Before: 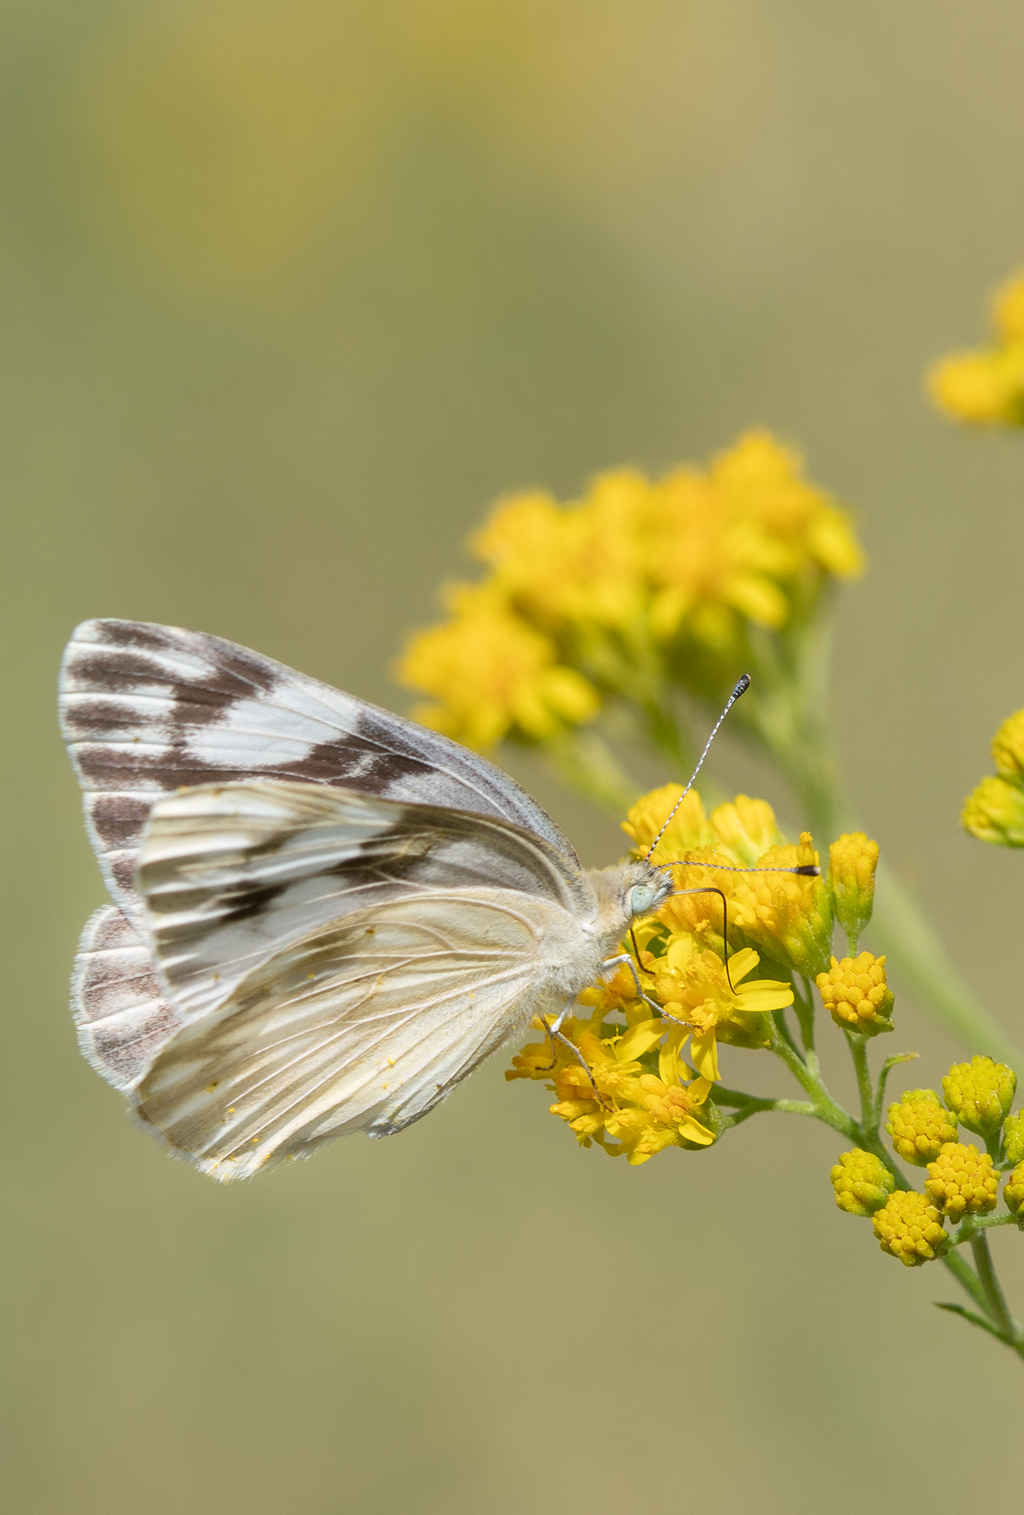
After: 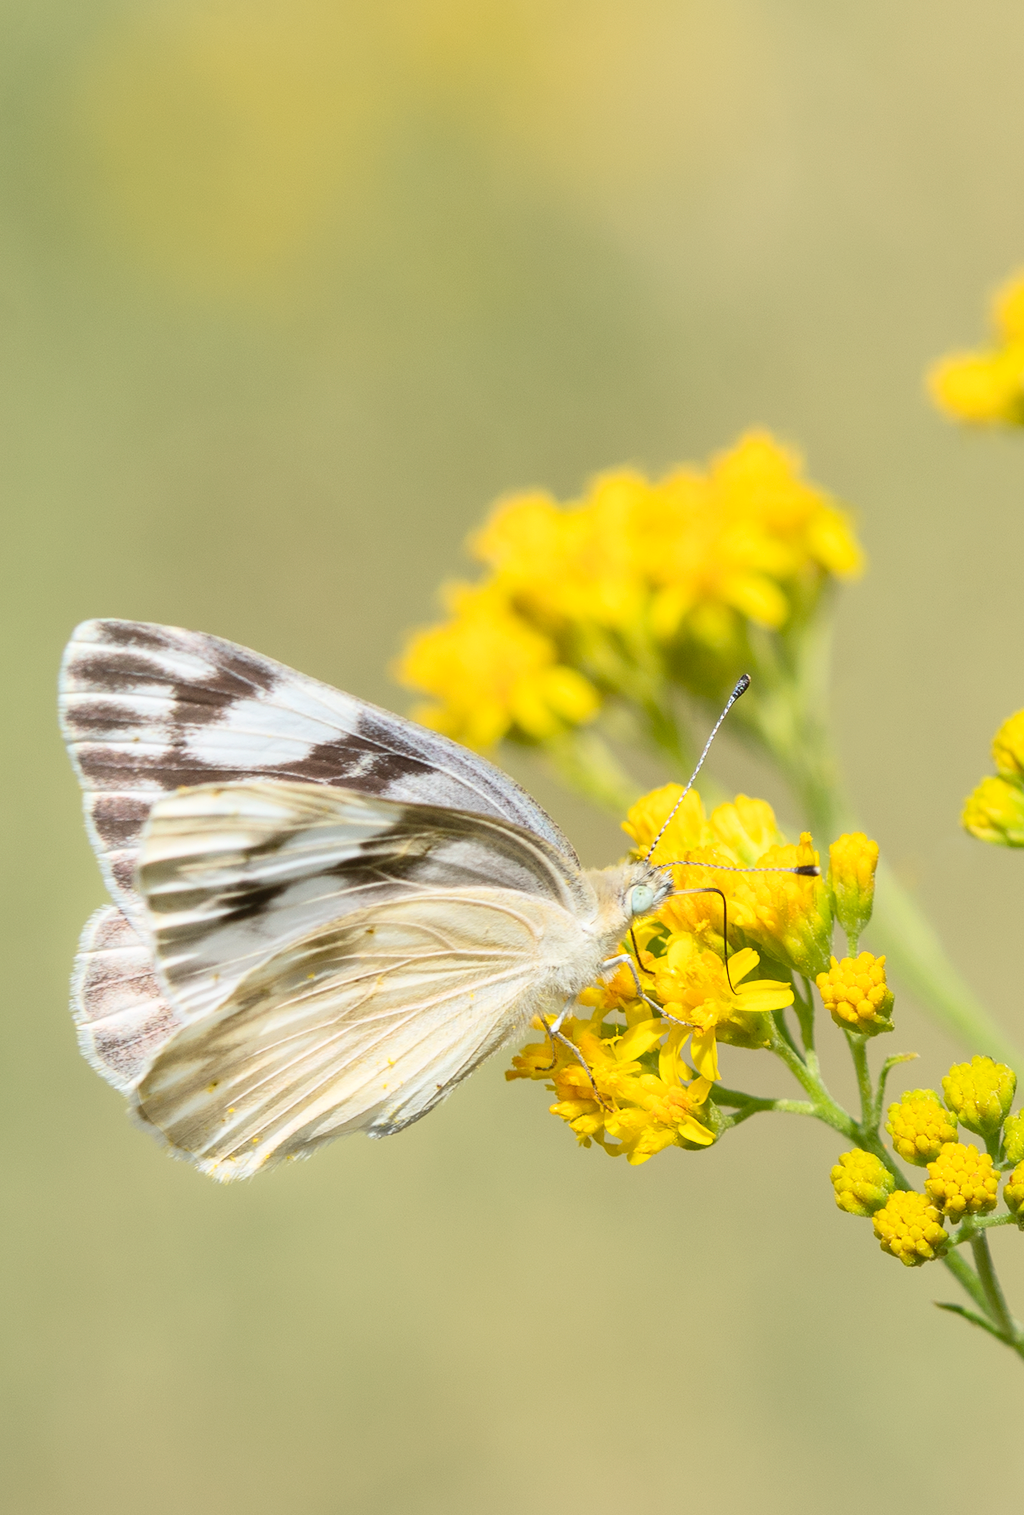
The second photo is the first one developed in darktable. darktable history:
contrast brightness saturation: contrast 0.204, brightness 0.15, saturation 0.147
